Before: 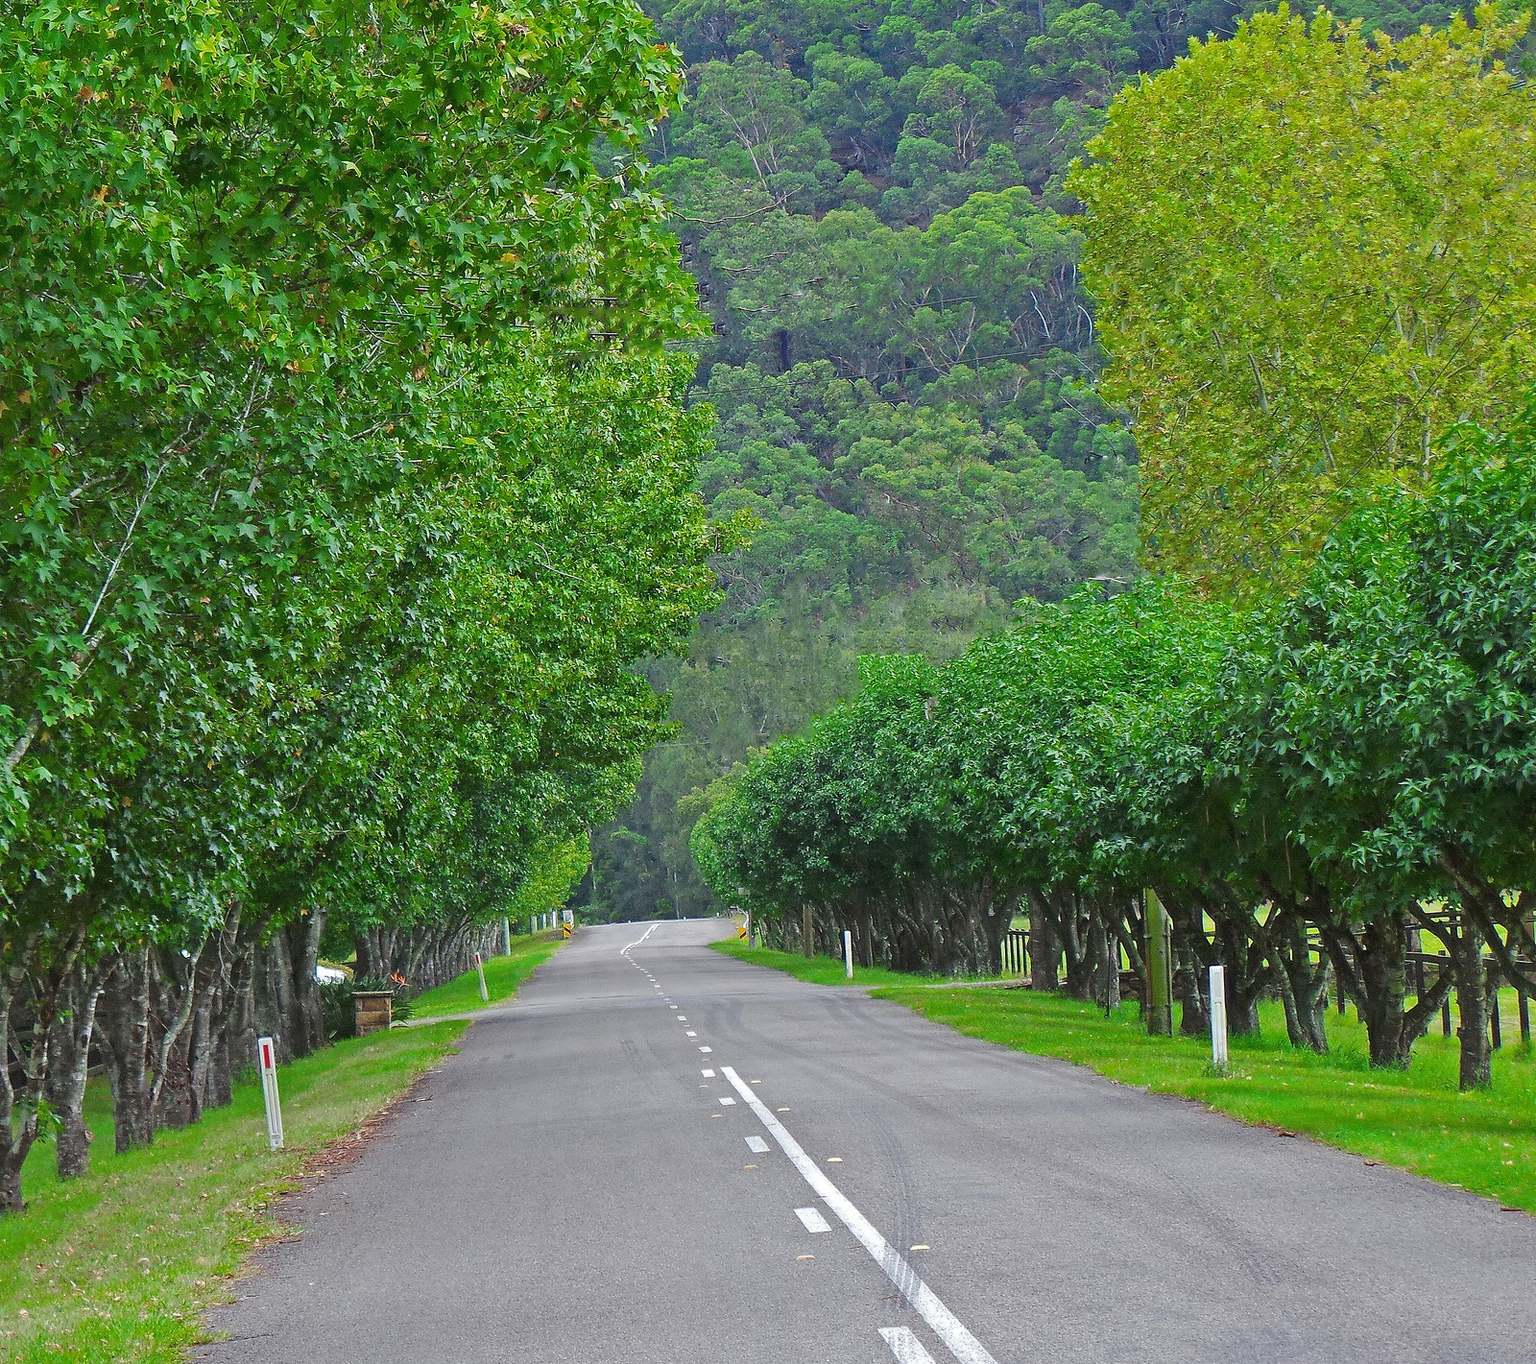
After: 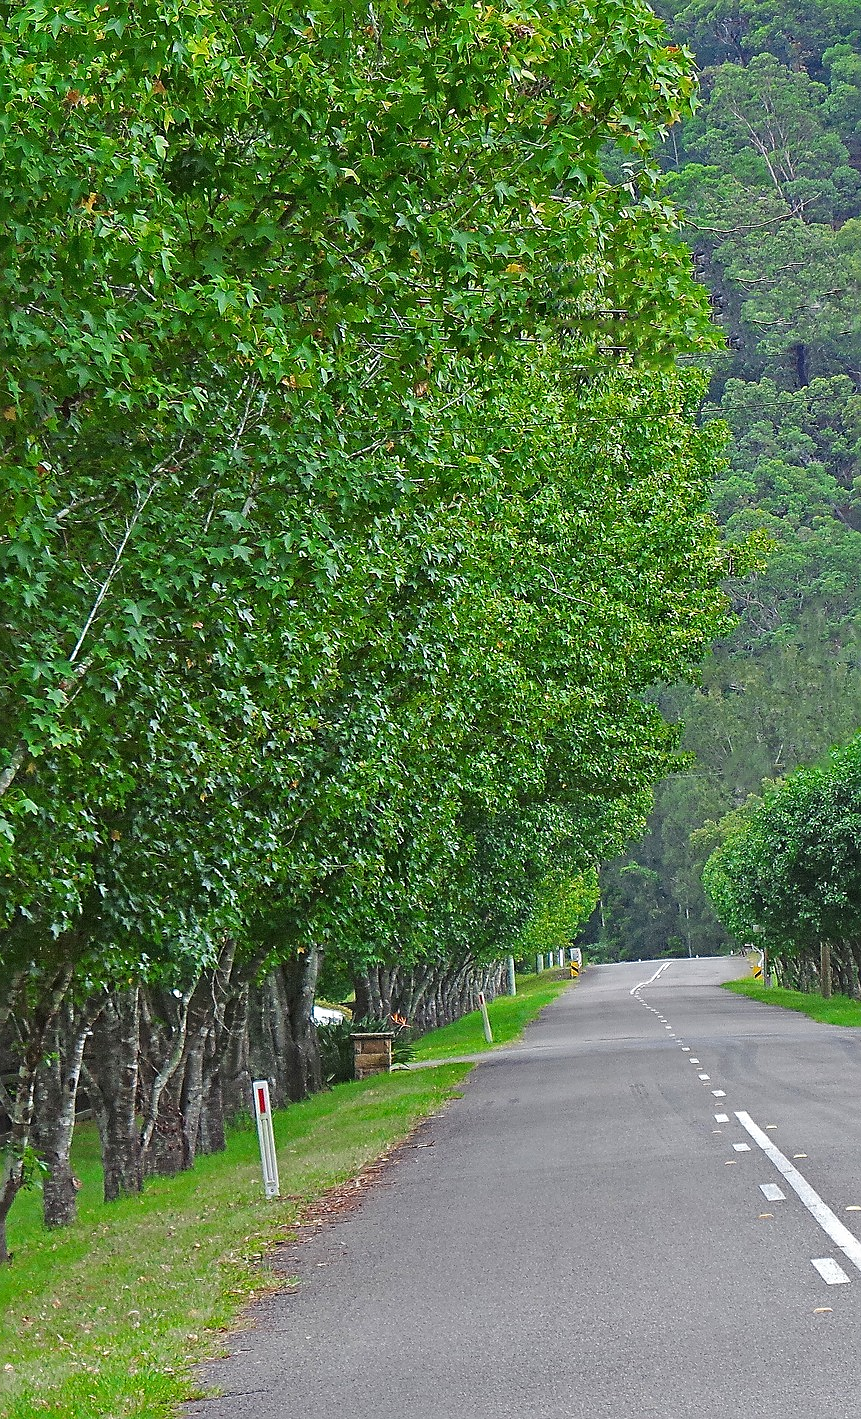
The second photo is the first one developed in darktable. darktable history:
crop: left 1.007%, right 45.145%, bottom 0.086%
sharpen: on, module defaults
